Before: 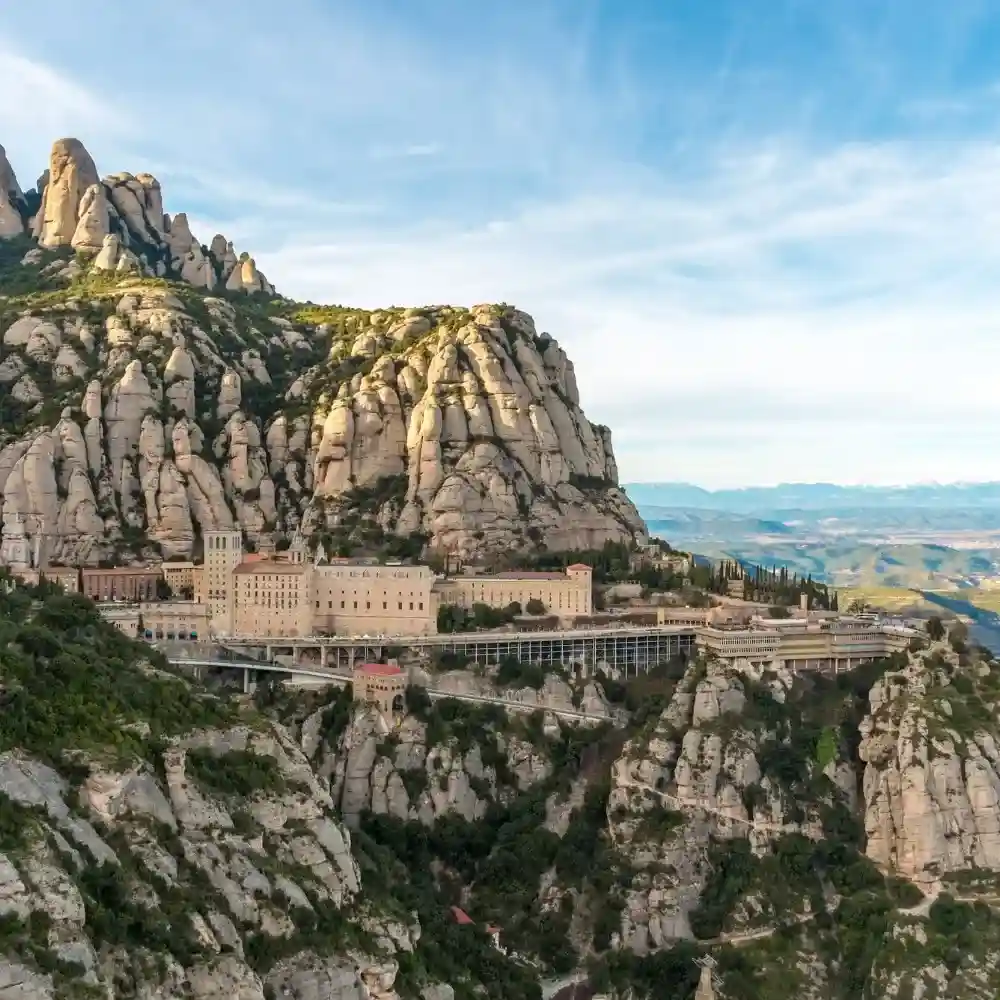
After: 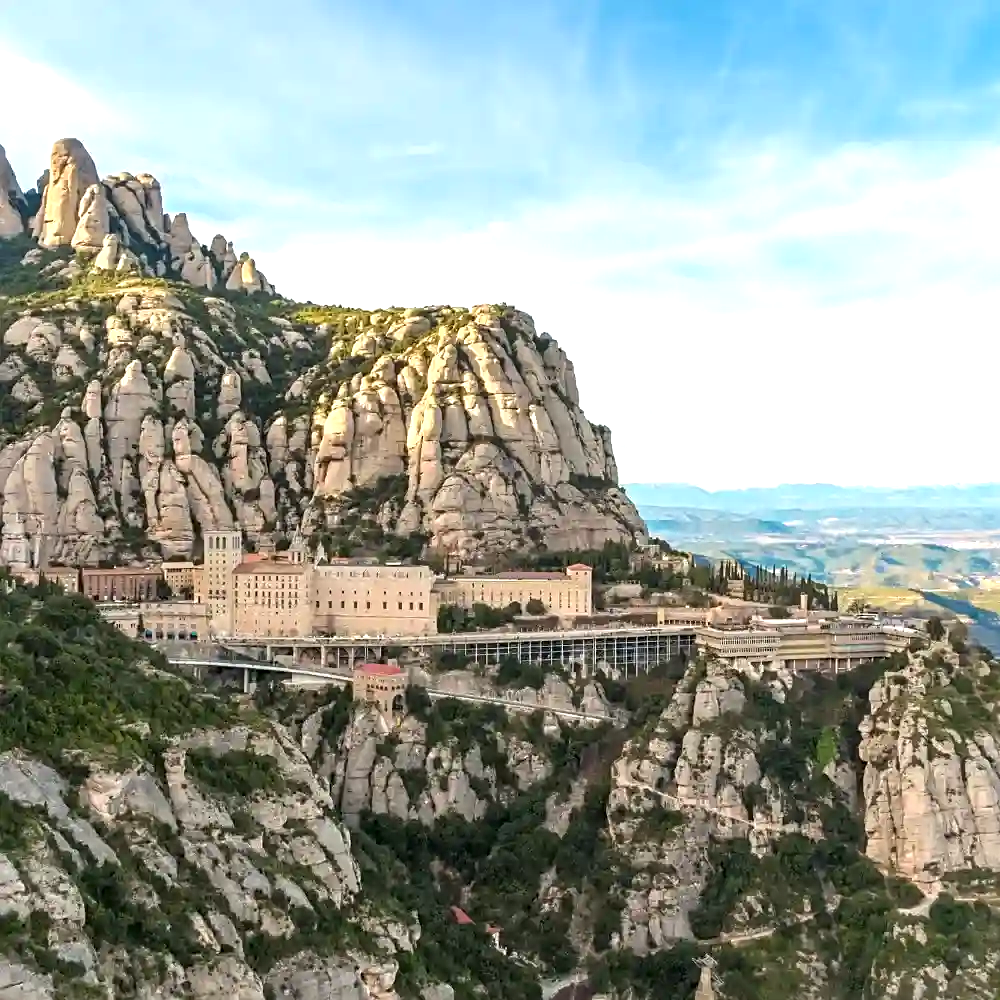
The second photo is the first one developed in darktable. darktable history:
exposure: exposure 0.507 EV, compensate highlight preservation false
sharpen: radius 2.529, amount 0.323
